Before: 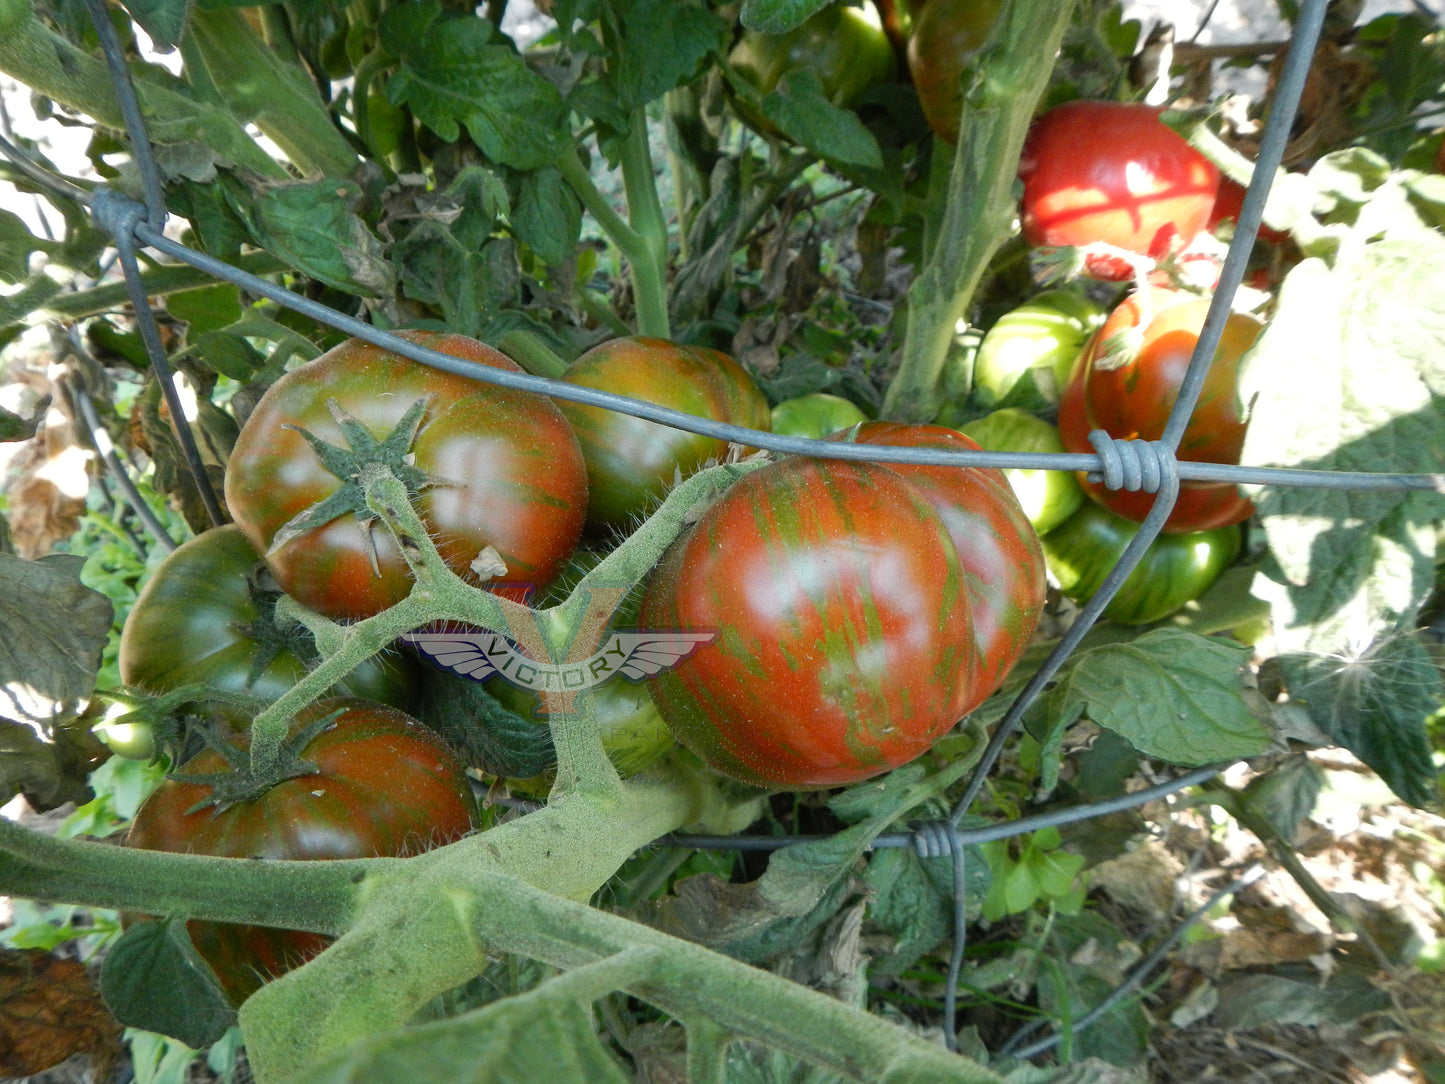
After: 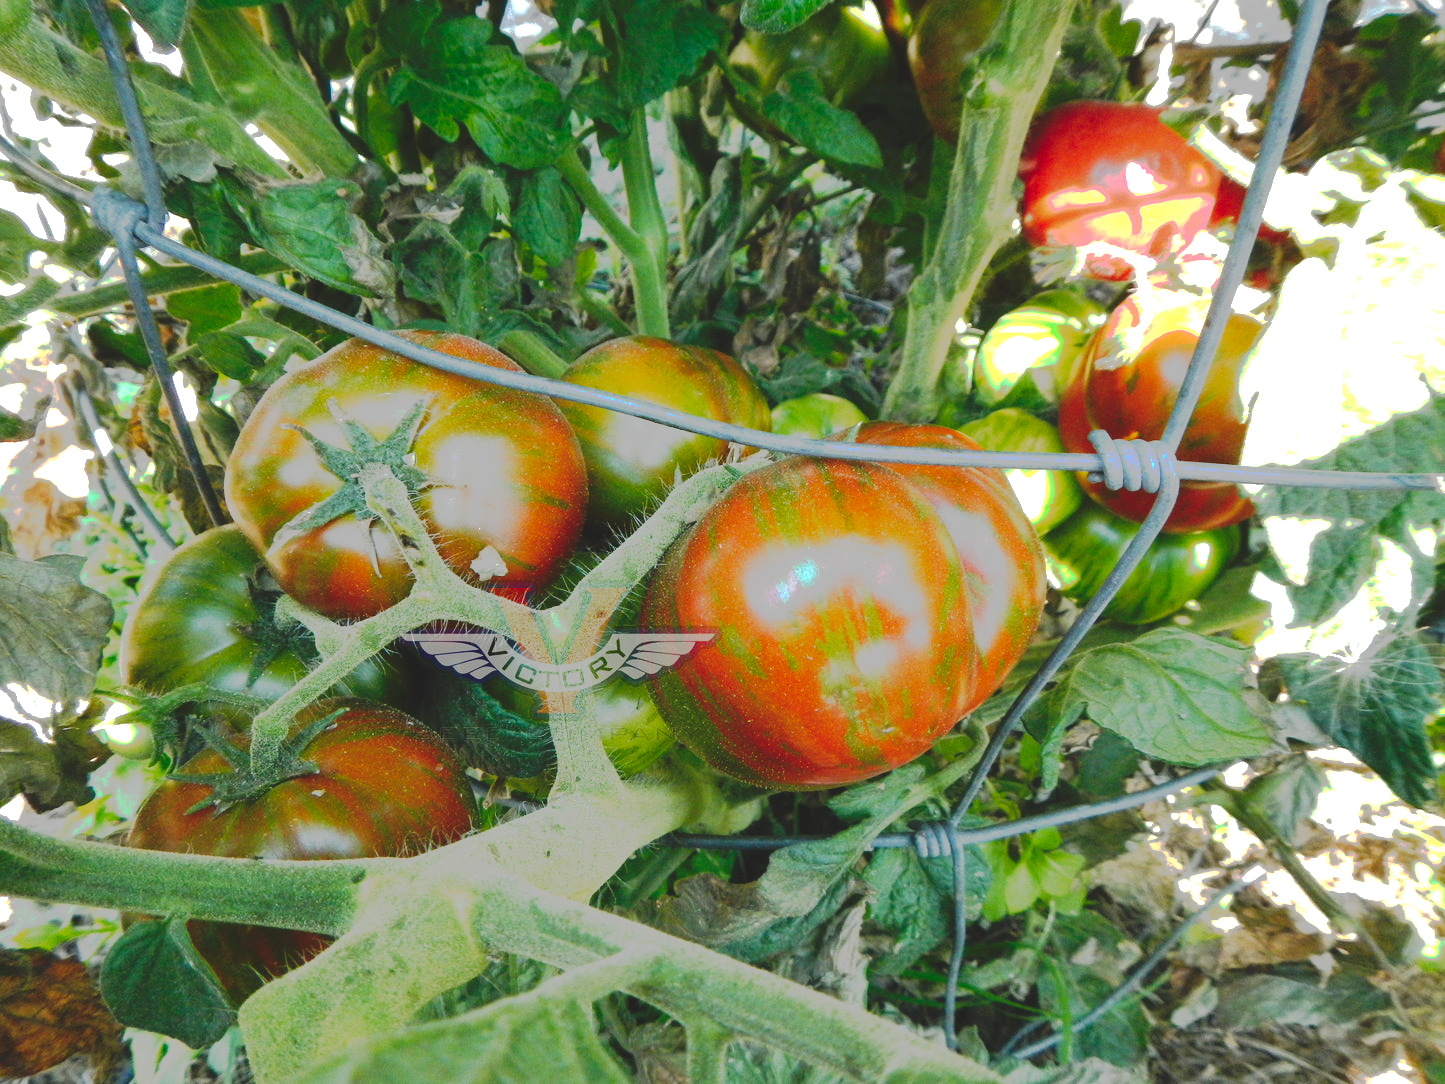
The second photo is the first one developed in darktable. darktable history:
tone curve: curves: ch0 [(0, 0) (0.003, 0.118) (0.011, 0.118) (0.025, 0.122) (0.044, 0.131) (0.069, 0.142) (0.1, 0.155) (0.136, 0.168) (0.177, 0.183) (0.224, 0.216) (0.277, 0.265) (0.335, 0.337) (0.399, 0.415) (0.468, 0.506) (0.543, 0.586) (0.623, 0.665) (0.709, 0.716) (0.801, 0.737) (0.898, 0.744) (1, 1)], preserve colors none
color balance rgb: linear chroma grading › shadows 19.44%, linear chroma grading › highlights 3.42%, linear chroma grading › mid-tones 10.16%
exposure: exposure 0.496 EV, compensate highlight preservation false
